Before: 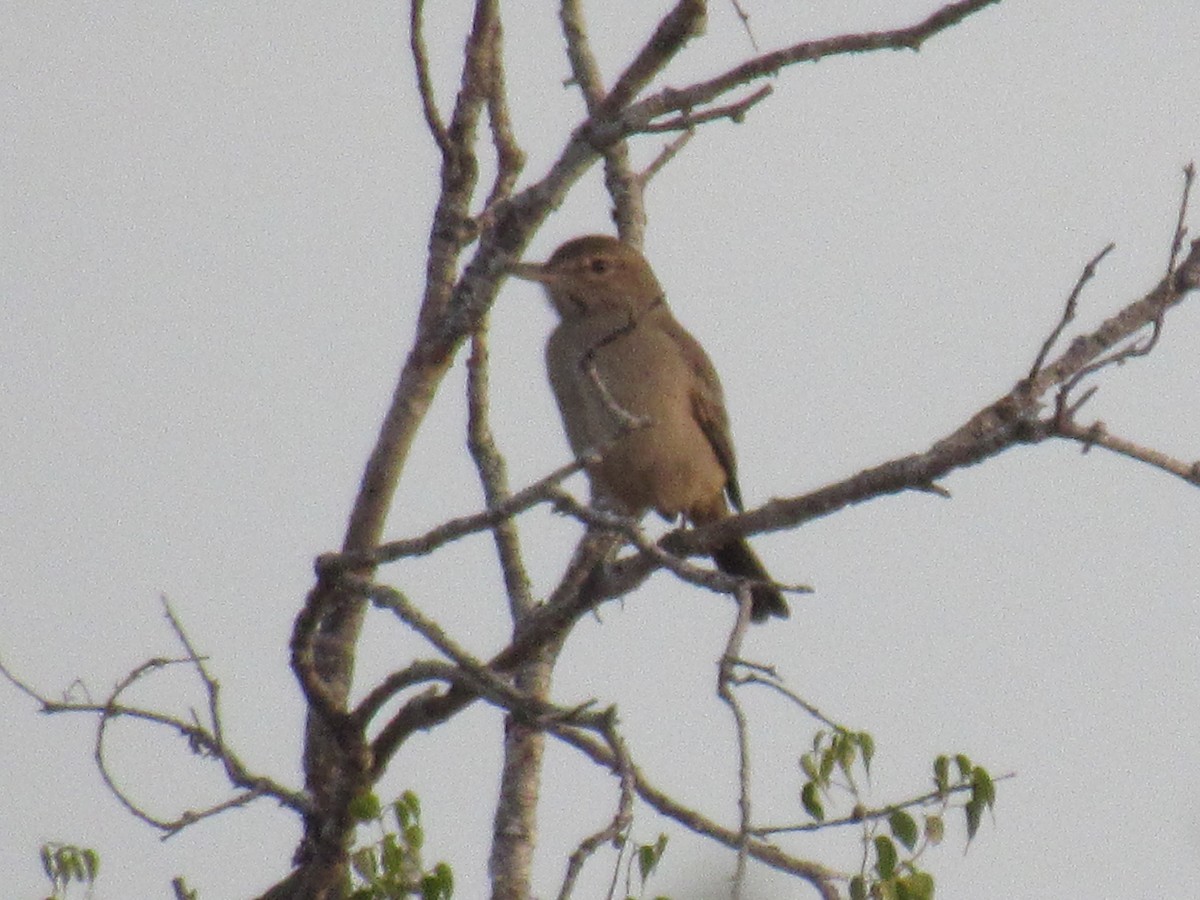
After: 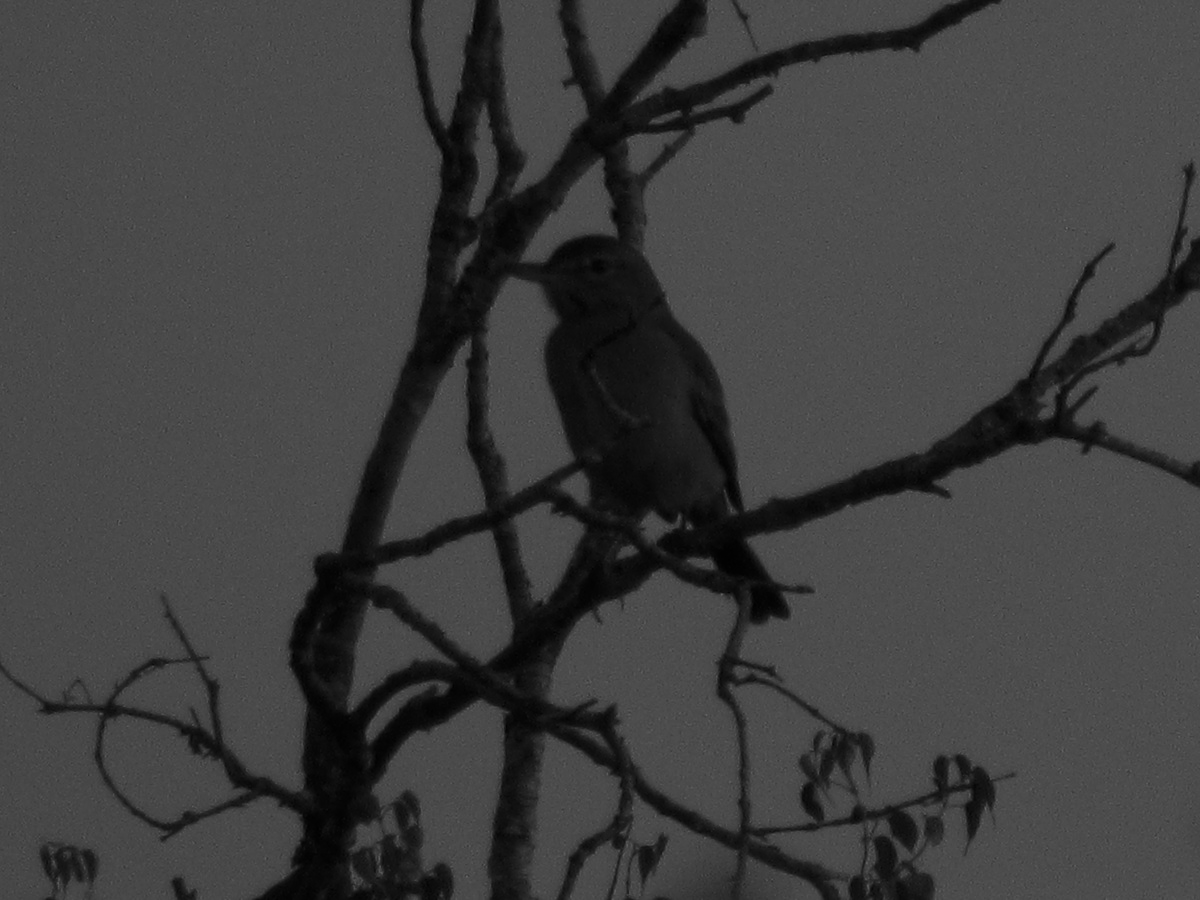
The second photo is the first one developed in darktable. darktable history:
bloom: size 5%, threshold 95%, strength 15%
color balance rgb: shadows lift › chroma 1%, shadows lift › hue 113°, highlights gain › chroma 0.2%, highlights gain › hue 333°, perceptual saturation grading › global saturation 20%, perceptual saturation grading › highlights -50%, perceptual saturation grading › shadows 25%, contrast -30%
contrast brightness saturation: contrast 0.02, brightness -1, saturation -1
